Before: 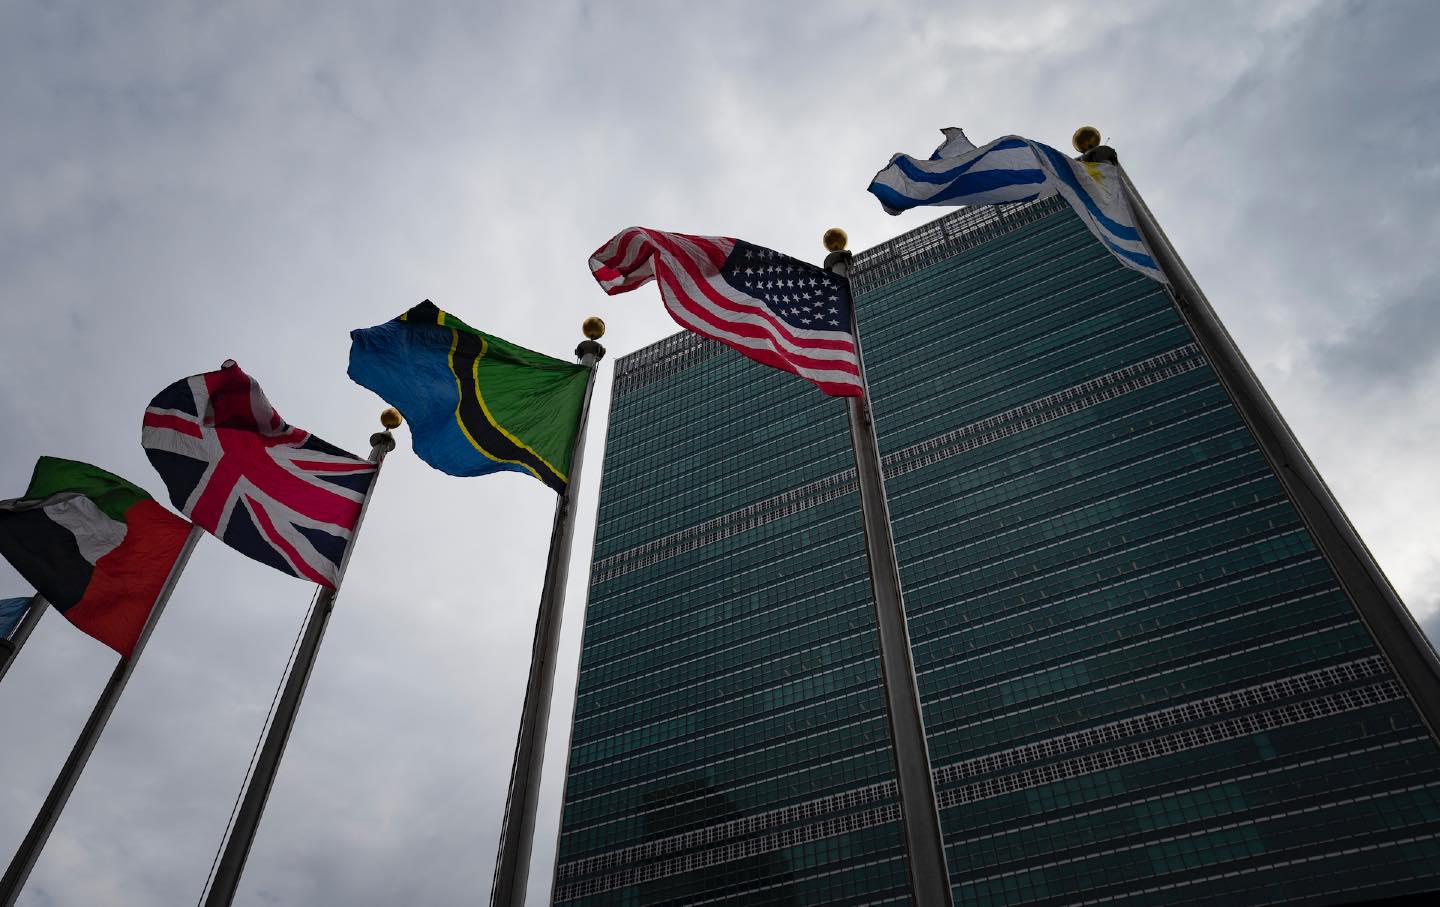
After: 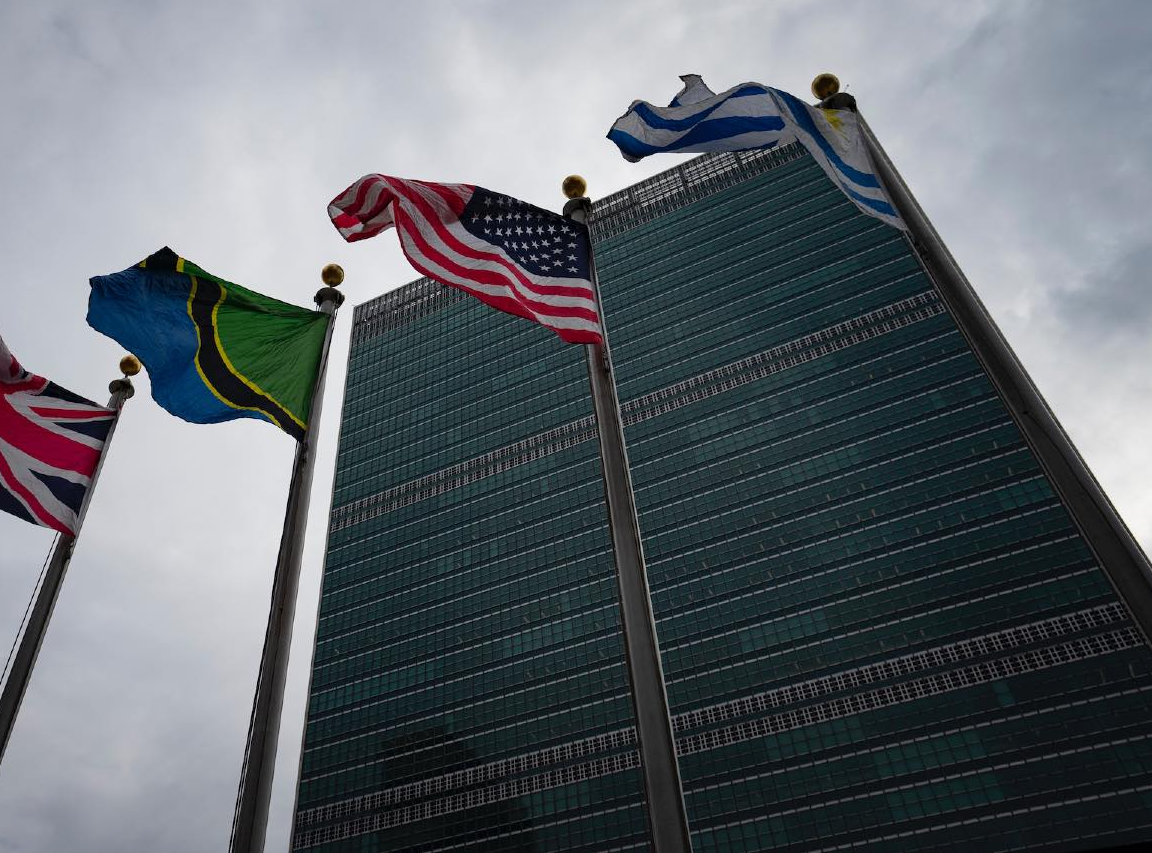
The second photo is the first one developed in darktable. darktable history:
crop and rotate: left 18.153%, top 5.944%, right 1.817%
